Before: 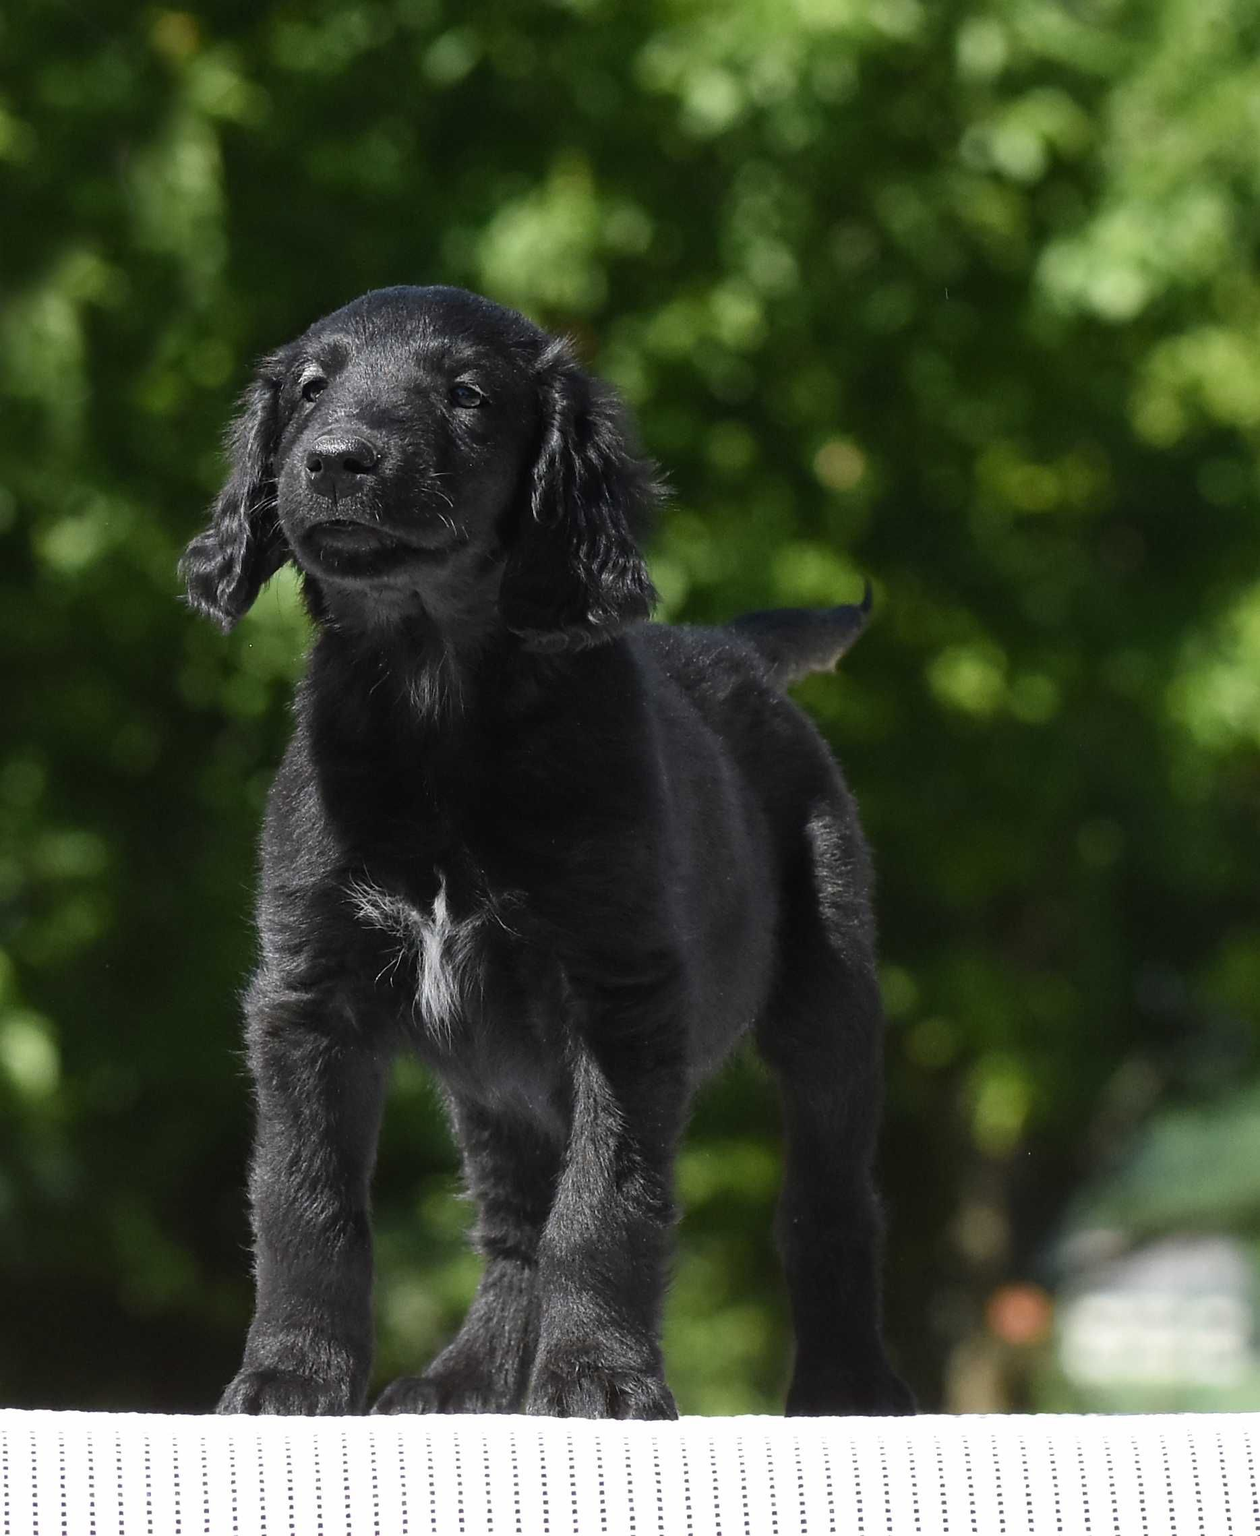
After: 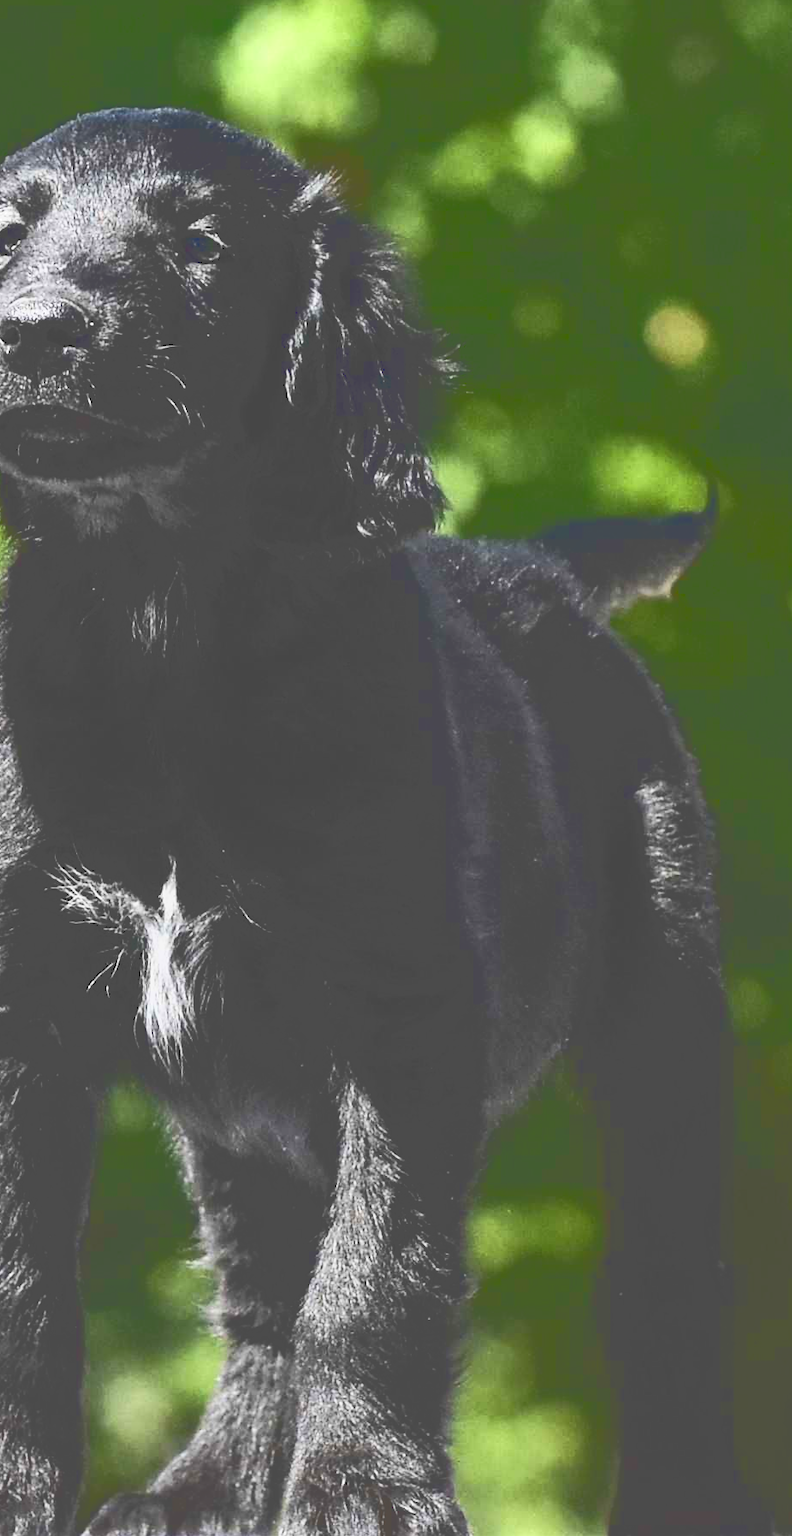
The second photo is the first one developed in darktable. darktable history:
tone curve: curves: ch0 [(0, 0) (0.003, 0.279) (0.011, 0.287) (0.025, 0.295) (0.044, 0.304) (0.069, 0.316) (0.1, 0.319) (0.136, 0.316) (0.177, 0.32) (0.224, 0.359) (0.277, 0.421) (0.335, 0.511) (0.399, 0.639) (0.468, 0.734) (0.543, 0.827) (0.623, 0.89) (0.709, 0.944) (0.801, 0.965) (0.898, 0.968) (1, 1)]
crop and rotate: angle 0.024°, left 24.384%, top 13.091%, right 26.002%, bottom 8.033%
